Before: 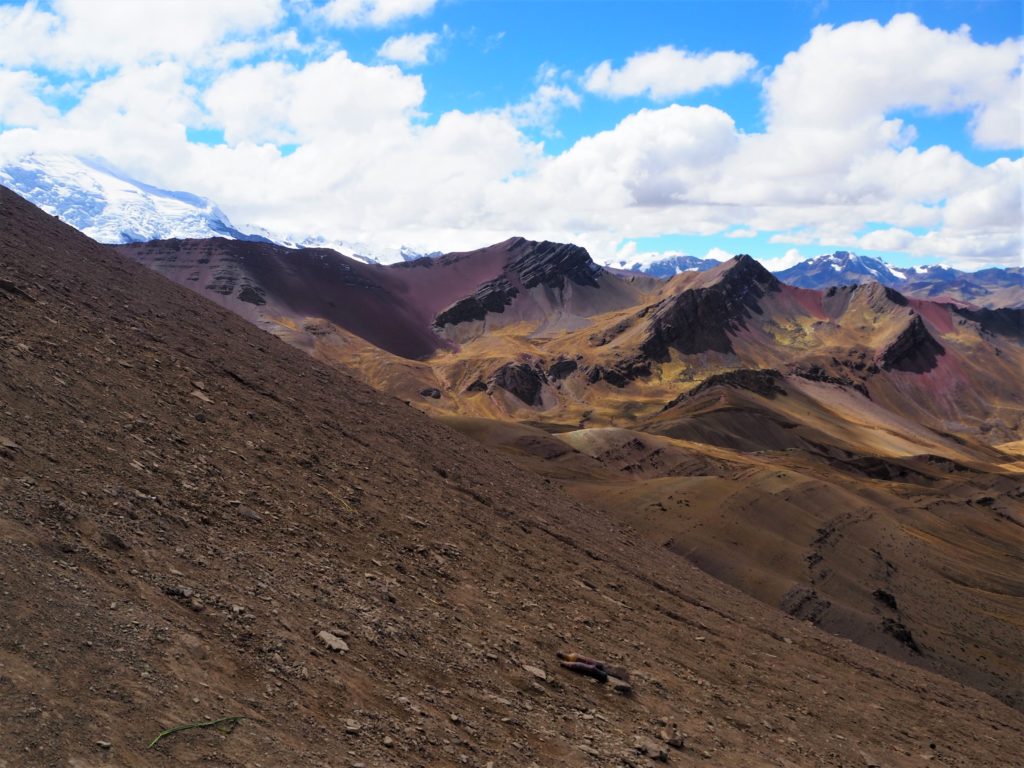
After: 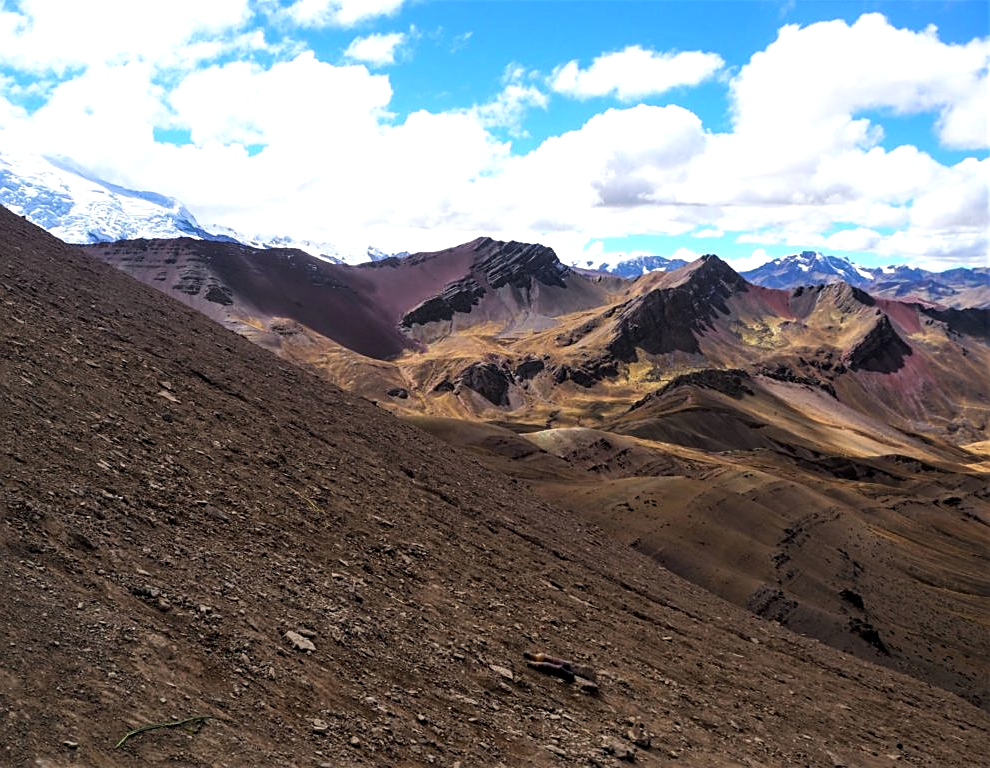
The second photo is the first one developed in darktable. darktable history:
local contrast: on, module defaults
crop and rotate: left 3.238%
sharpen: on, module defaults
tone equalizer: -8 EV -0.417 EV, -7 EV -0.389 EV, -6 EV -0.333 EV, -5 EV -0.222 EV, -3 EV 0.222 EV, -2 EV 0.333 EV, -1 EV 0.389 EV, +0 EV 0.417 EV, edges refinement/feathering 500, mask exposure compensation -1.57 EV, preserve details no
